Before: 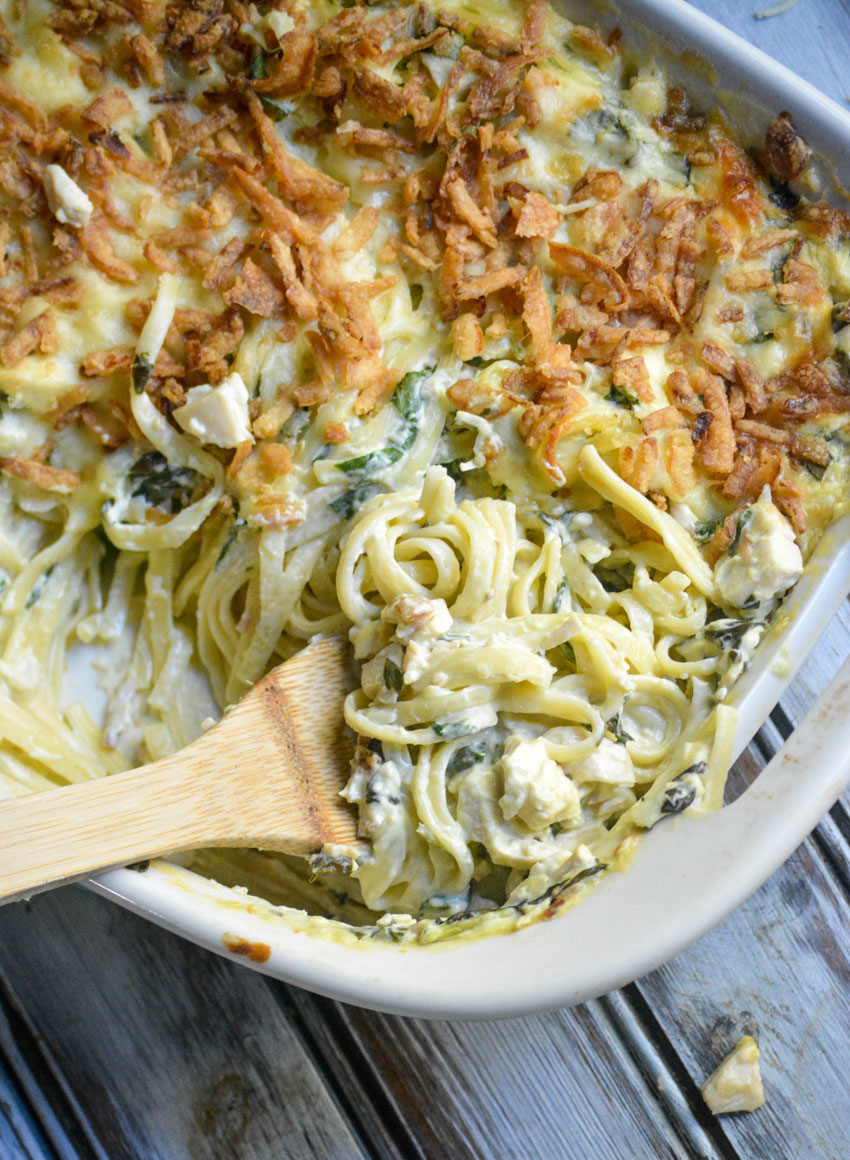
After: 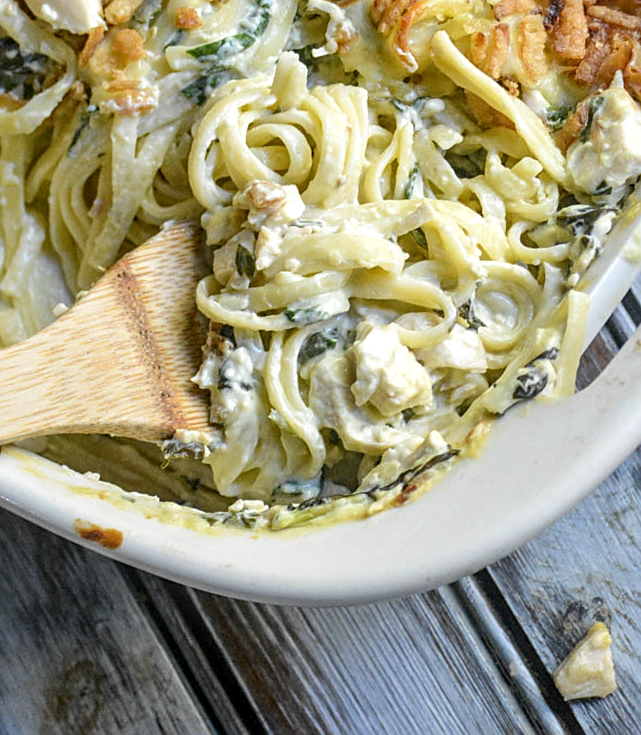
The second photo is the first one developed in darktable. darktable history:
sharpen: amount 0.47
local contrast: on, module defaults
crop and rotate: left 17.433%, top 35.7%, right 7.14%, bottom 0.892%
contrast brightness saturation: contrast 0.012, saturation -0.052
